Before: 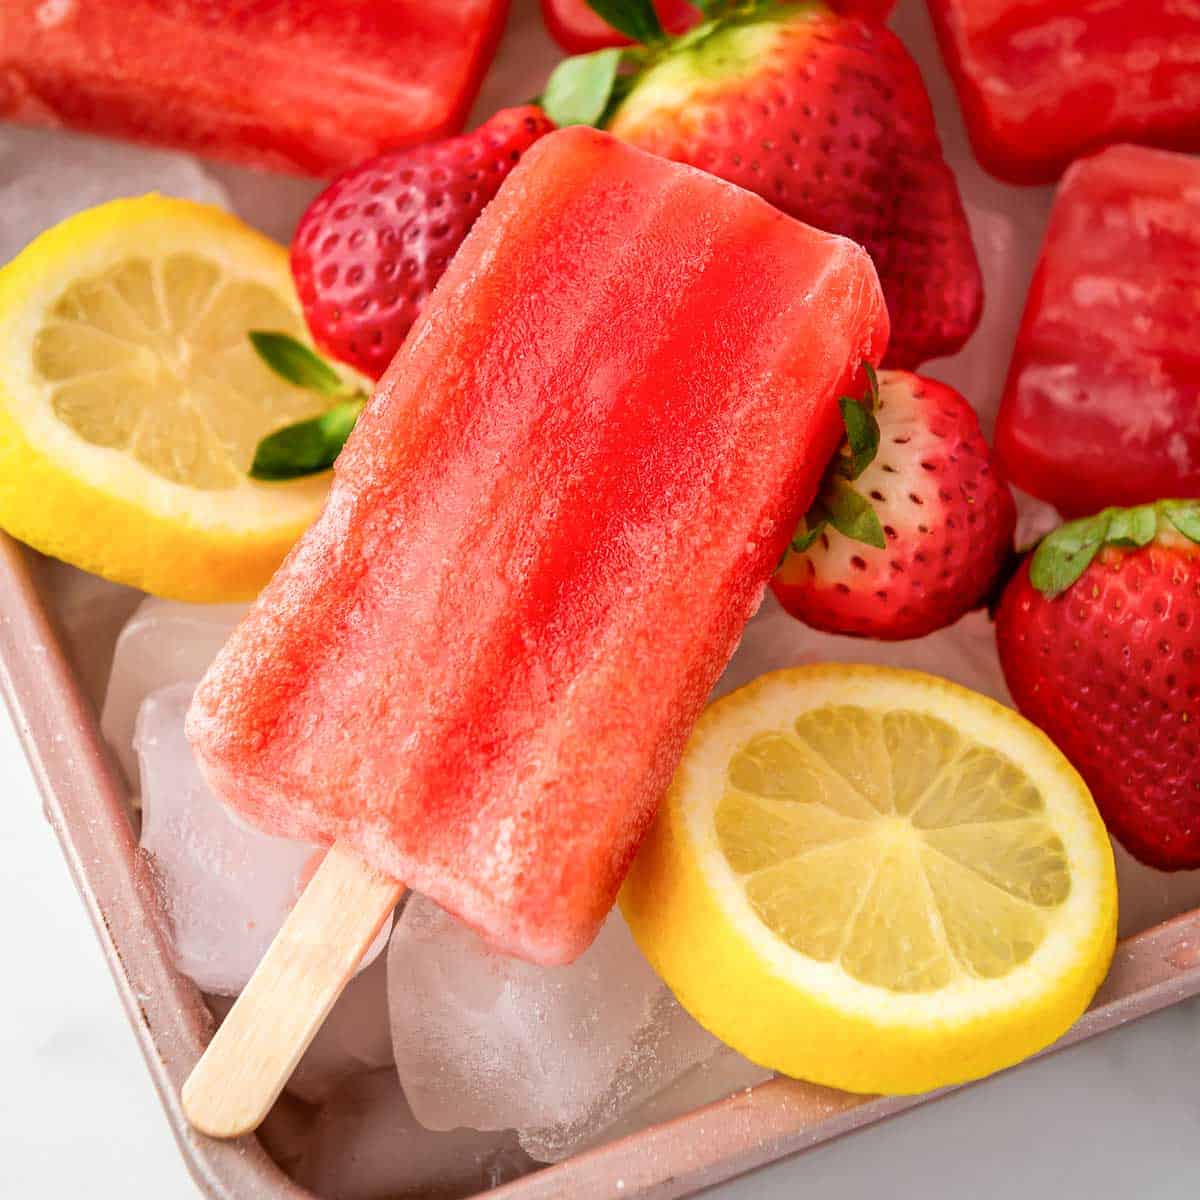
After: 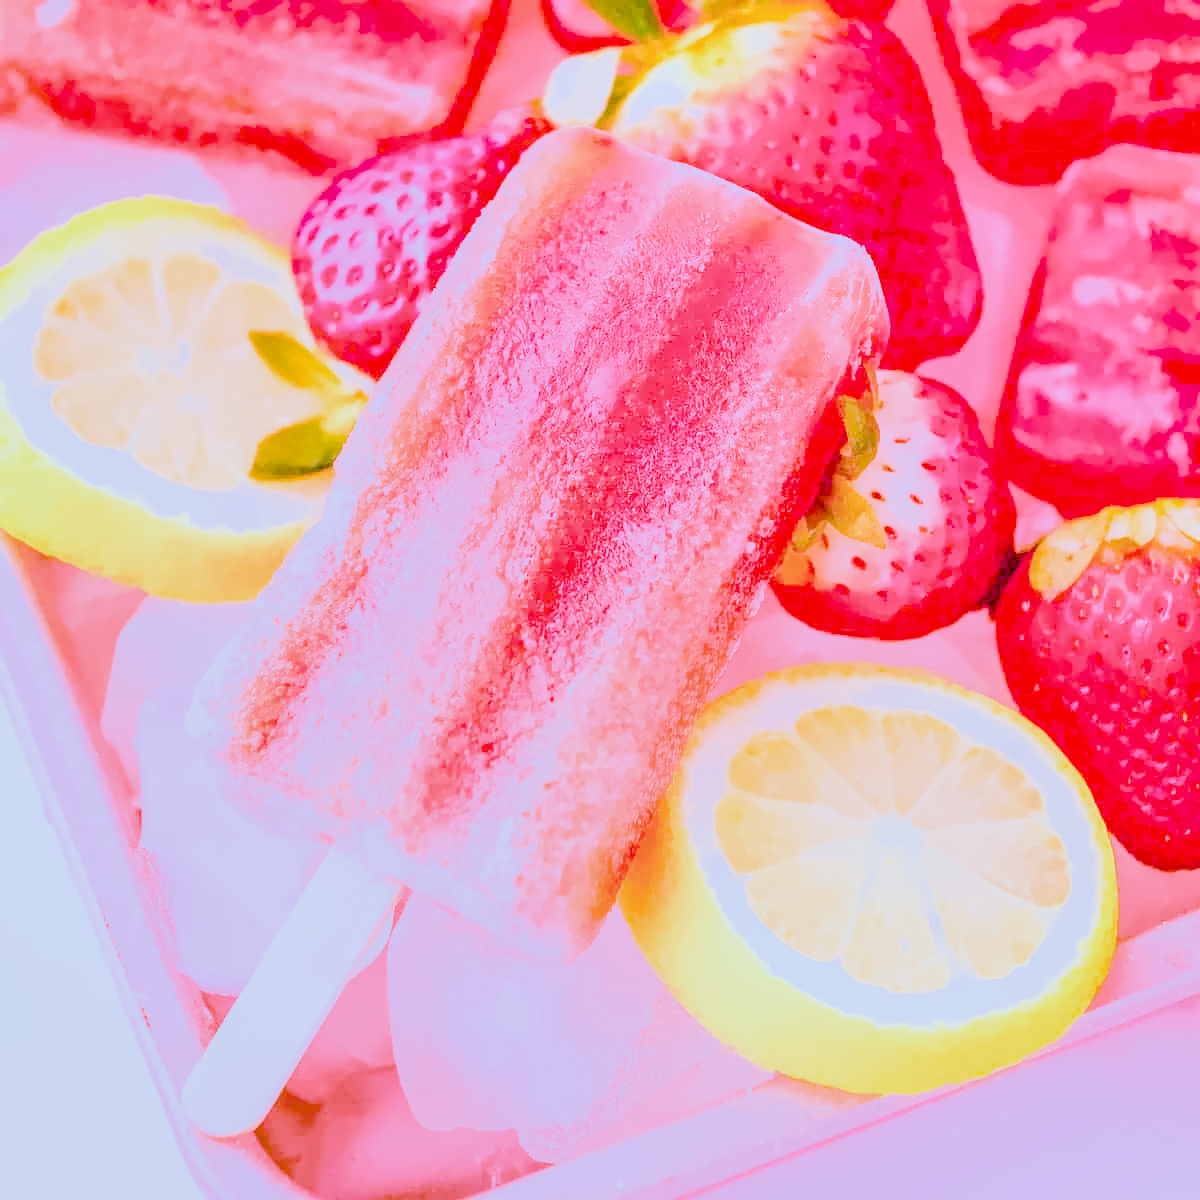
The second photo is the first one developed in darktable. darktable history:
local contrast: on, module defaults
color calibration: x 0.38, y 0.39, temperature 4086.04 K
denoise (profiled): preserve shadows 1.52, scattering 0.002, a [-1, 0, 0], compensate highlight preservation false
exposure: black level correction 0, exposure 0.7 EV, compensate exposure bias true, compensate highlight preservation false
filmic rgb: black relative exposure -6.82 EV, white relative exposure 5.89 EV, hardness 2.71
haze removal: compatibility mode true, adaptive false
highlight reconstruction: on, module defaults
lens correction: scale 1, crop 1, focal 35, aperture 9, distance 1000, camera "Canon EOS RP", lens "Canon RF 35mm F1.8 MACRO IS STM"
white balance: red 2.229, blue 1.46
velvia: on, module defaults
color balance rgb: perceptual saturation grading › global saturation 45%, perceptual saturation grading › highlights -25%, perceptual saturation grading › shadows 50%, perceptual brilliance grading › global brilliance 3%, global vibrance 3%
